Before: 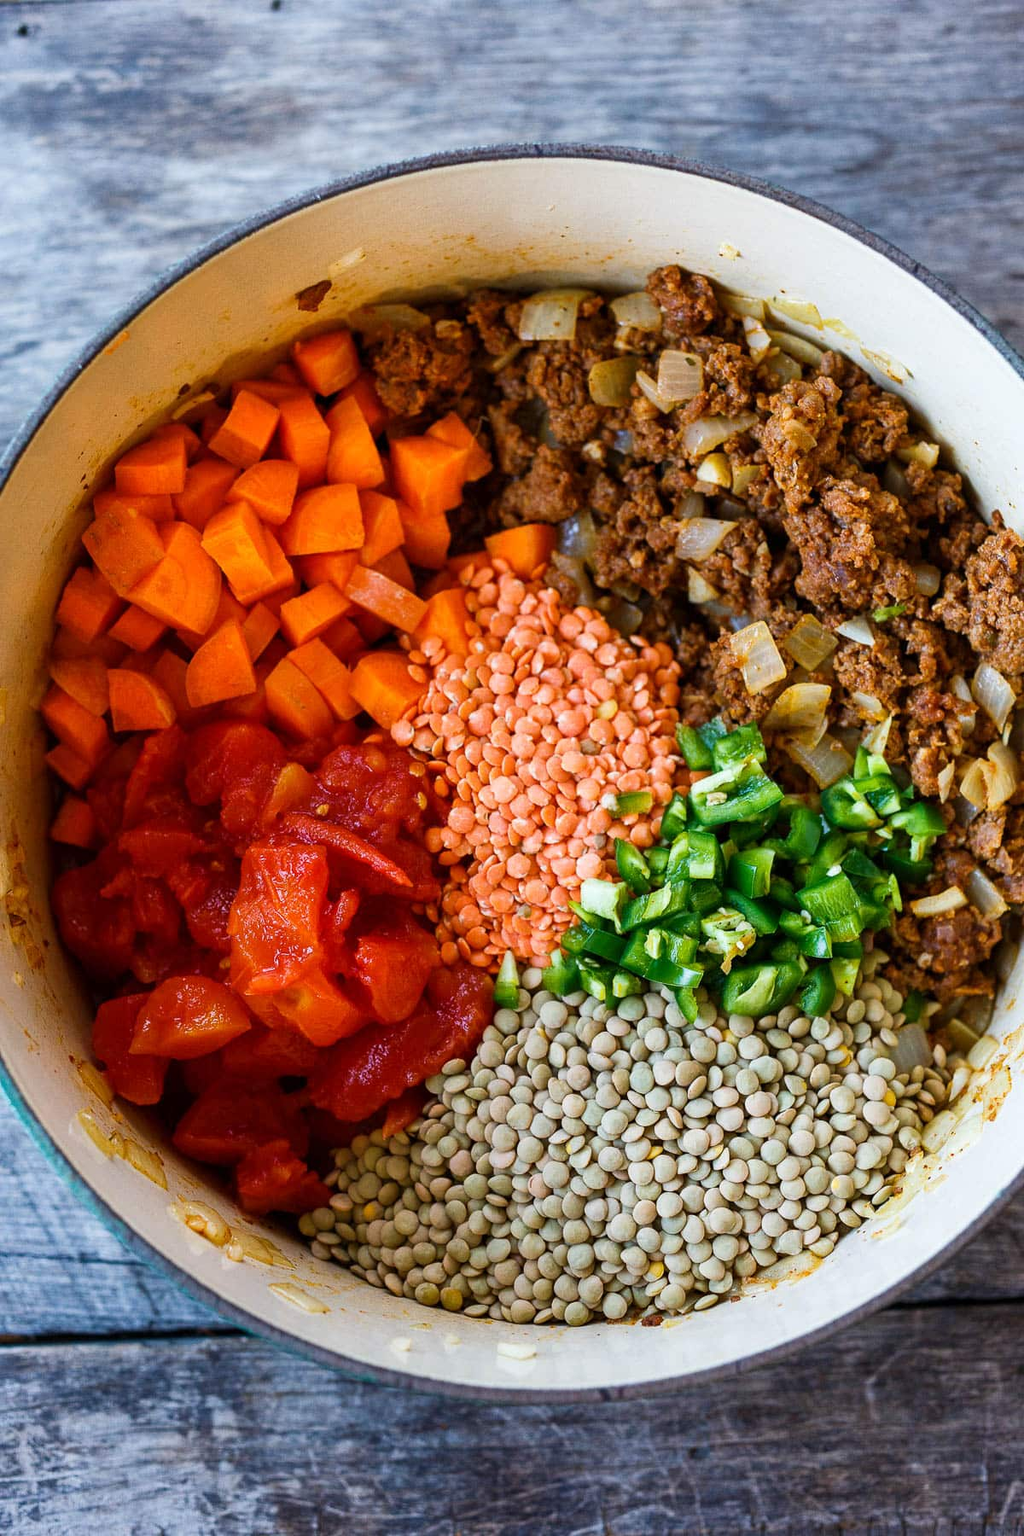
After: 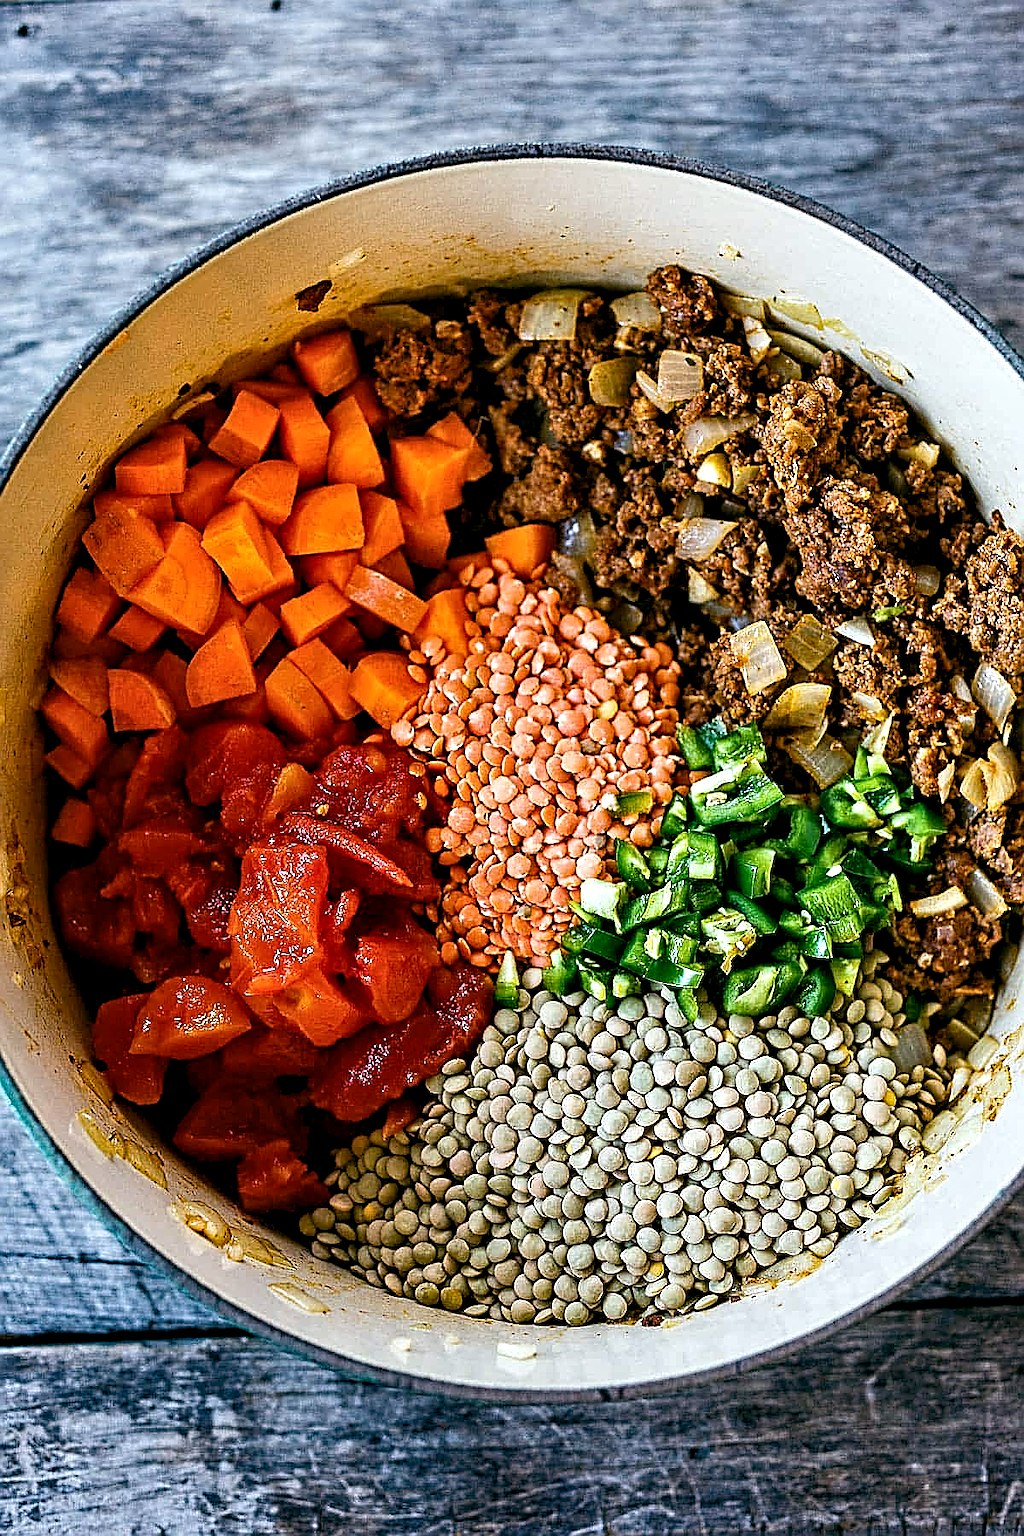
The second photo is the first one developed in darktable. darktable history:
sharpen: radius 1.353, amount 1.241, threshold 0.604
tone equalizer: edges refinement/feathering 500, mask exposure compensation -1.57 EV, preserve details no
contrast equalizer: octaves 7, y [[0.5, 0.542, 0.583, 0.625, 0.667, 0.708], [0.5 ×6], [0.5 ×6], [0 ×6], [0 ×6]]
color balance rgb: shadows lift › luminance -10.384%, shadows lift › chroma 0.767%, shadows lift › hue 114.66°, power › chroma 0.263%, power › hue 62.22°, global offset › luminance -0.337%, global offset › chroma 0.11%, global offset › hue 167.16°, linear chroma grading › shadows -2.143%, linear chroma grading › highlights -14.43%, linear chroma grading › global chroma -9.58%, linear chroma grading › mid-tones -10.249%, perceptual saturation grading › global saturation 25.468%, global vibrance 20%
